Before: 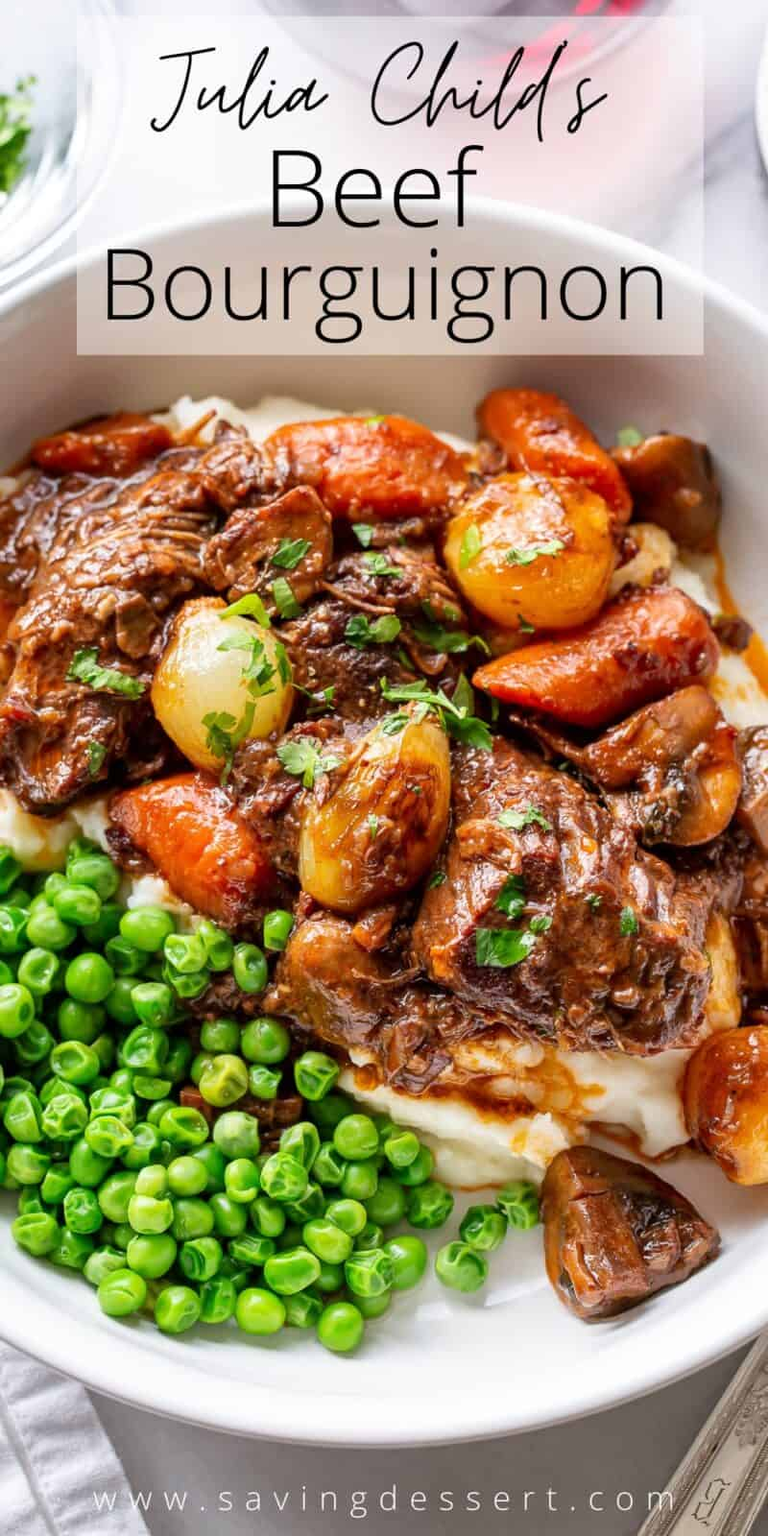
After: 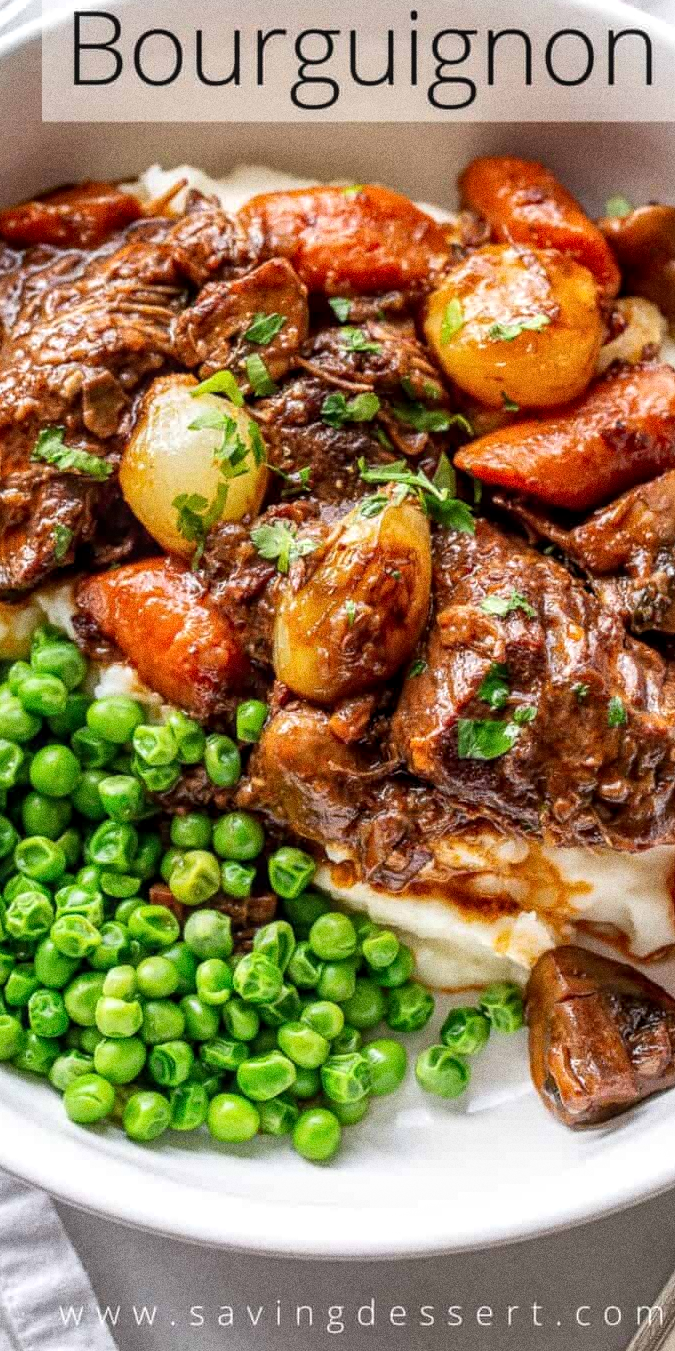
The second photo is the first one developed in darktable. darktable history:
grain: coarseness 0.09 ISO, strength 40%
local contrast: on, module defaults
crop and rotate: left 4.842%, top 15.51%, right 10.668%
